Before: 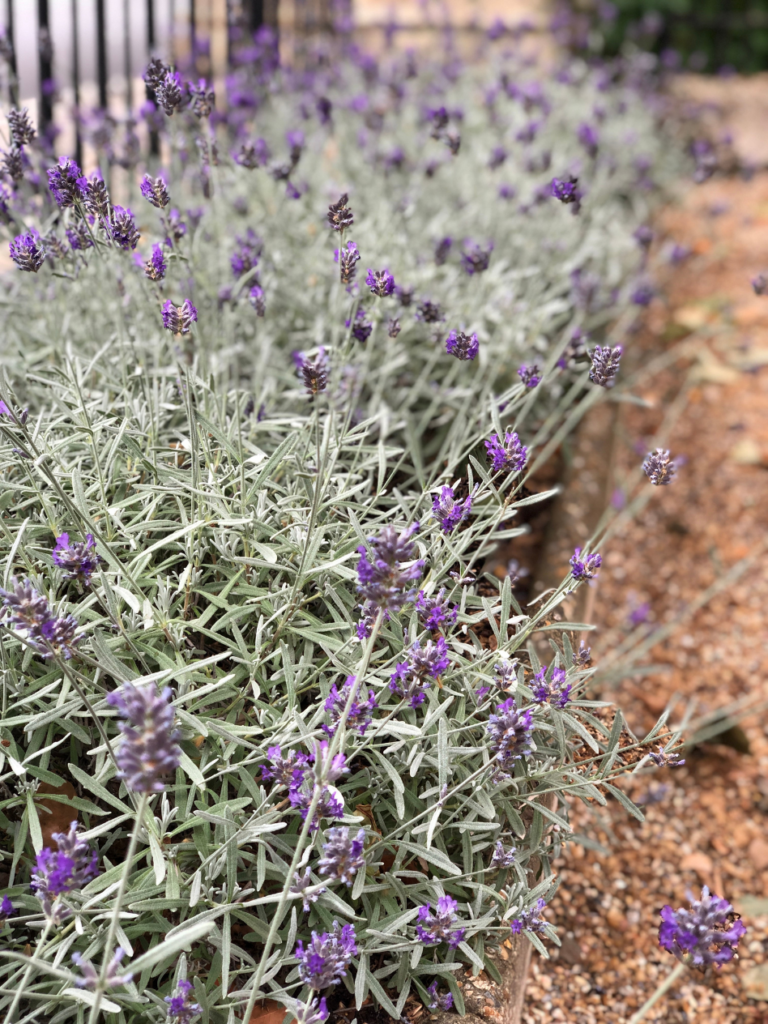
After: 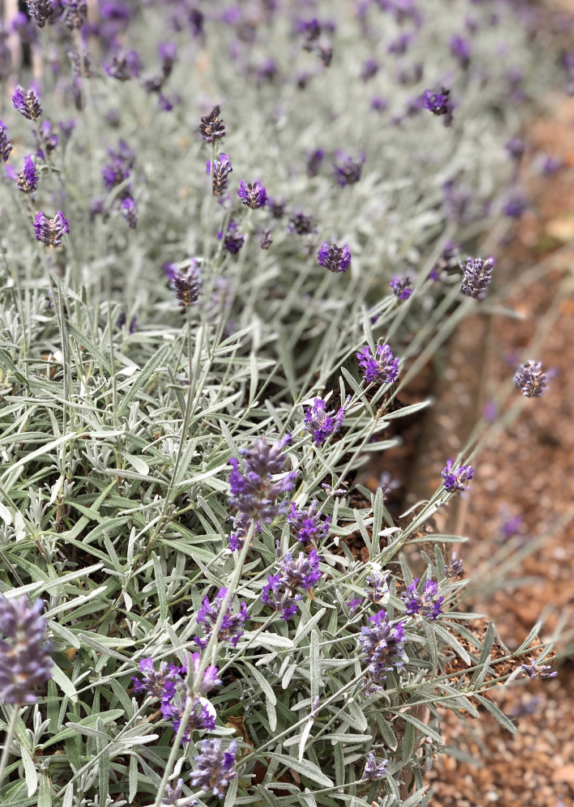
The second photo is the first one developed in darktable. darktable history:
contrast brightness saturation: saturation -0.04
crop: left 16.768%, top 8.653%, right 8.362%, bottom 12.485%
